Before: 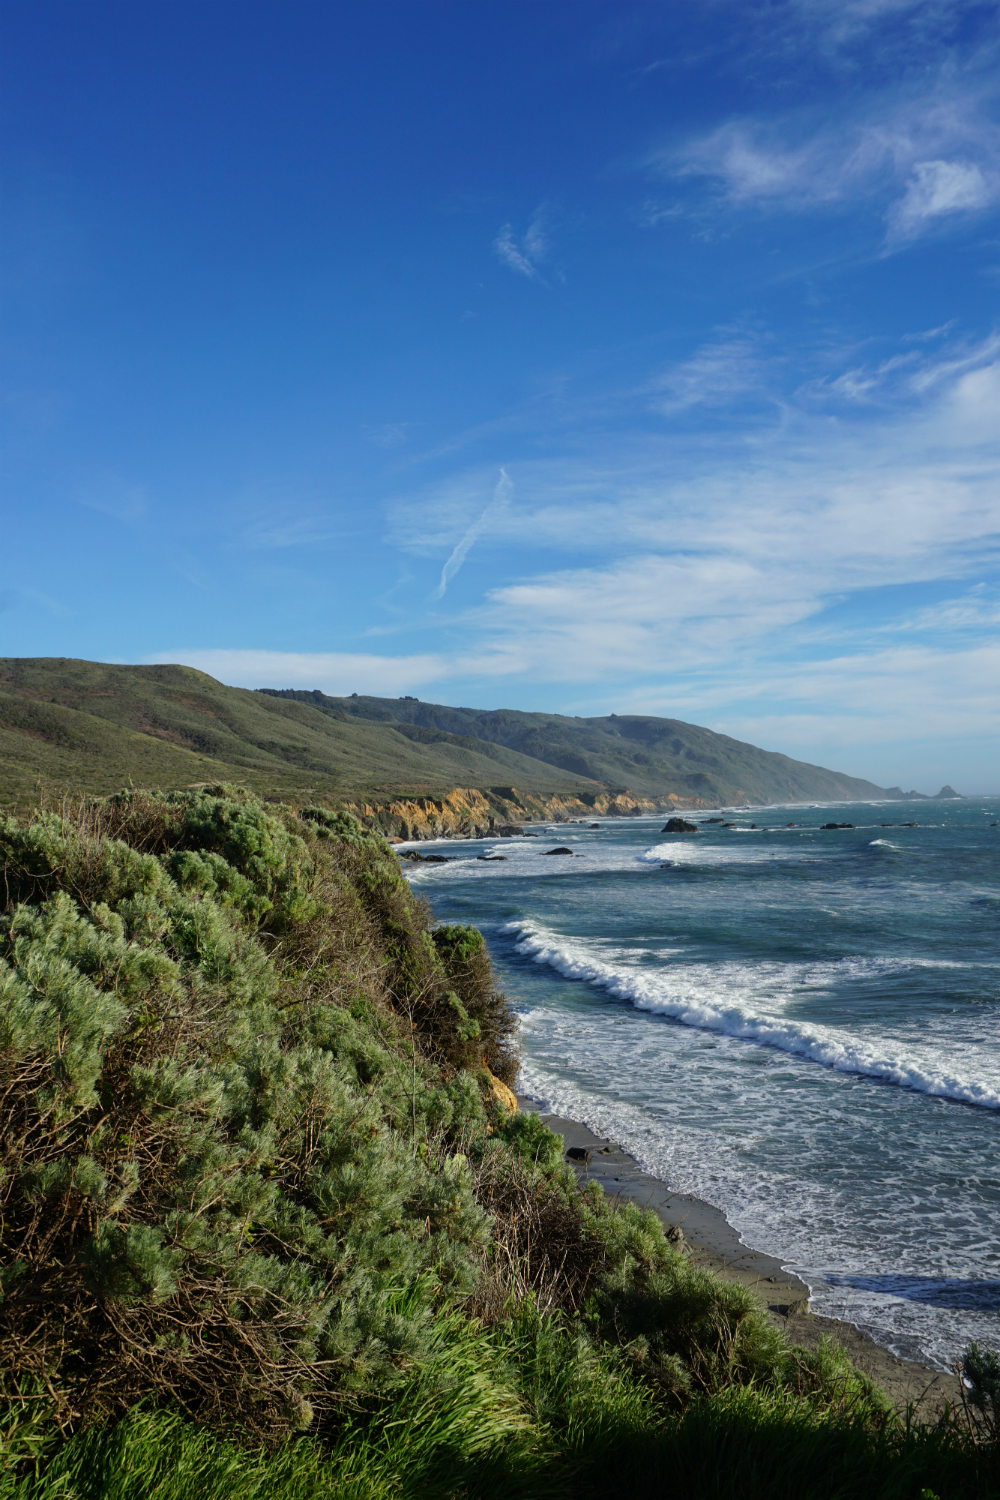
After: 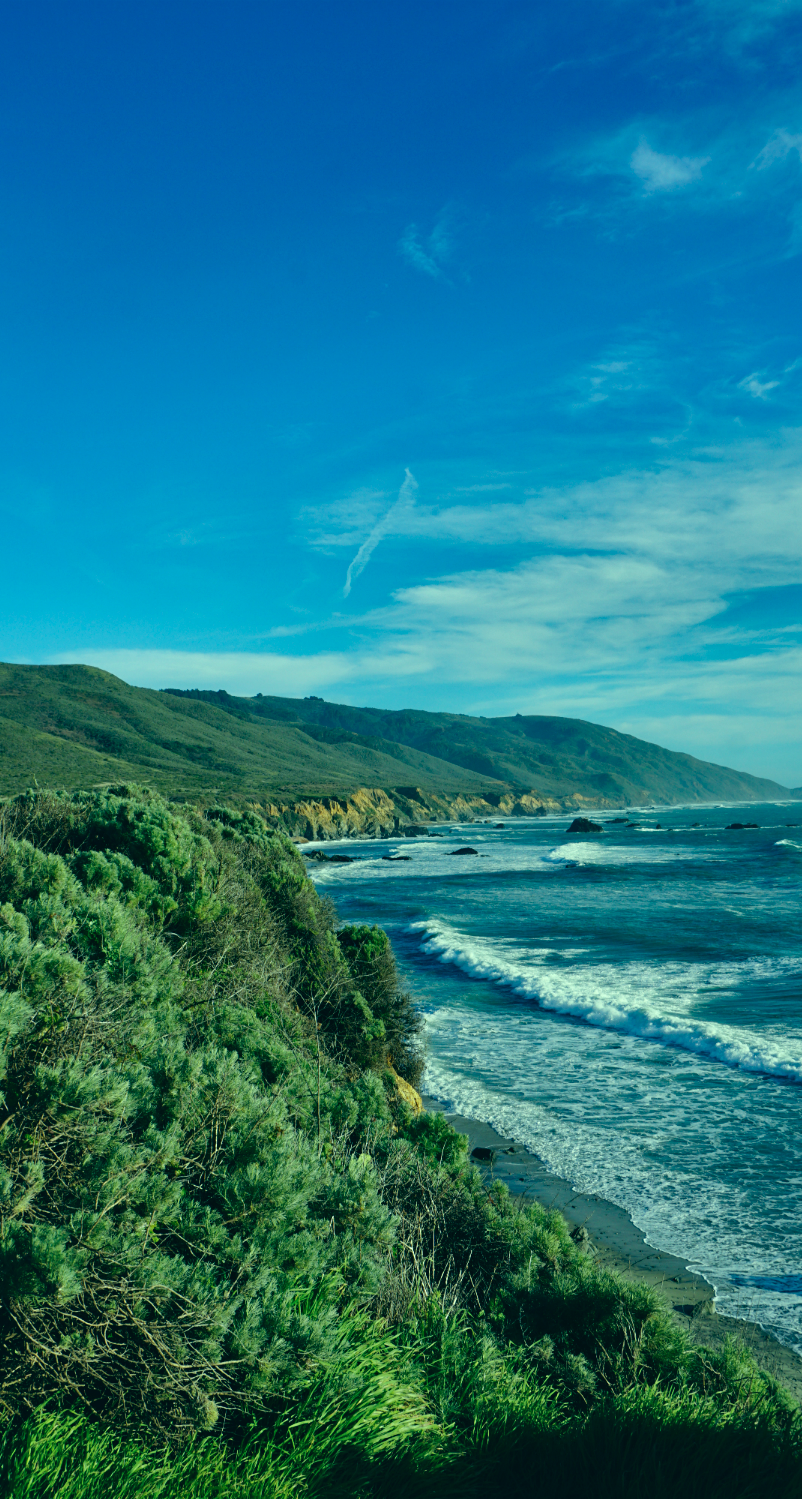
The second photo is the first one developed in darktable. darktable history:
sharpen: radius 5.303, amount 0.312, threshold 26.279
crop and rotate: left 9.512%, right 10.286%
color correction: highlights a* -19.44, highlights b* 9.8, shadows a* -20.49, shadows b* -10.26
shadows and highlights: radius 105.64, shadows 40.6, highlights -72.32, low approximation 0.01, soften with gaussian
local contrast: mode bilateral grid, contrast 20, coarseness 50, detail 119%, midtone range 0.2
